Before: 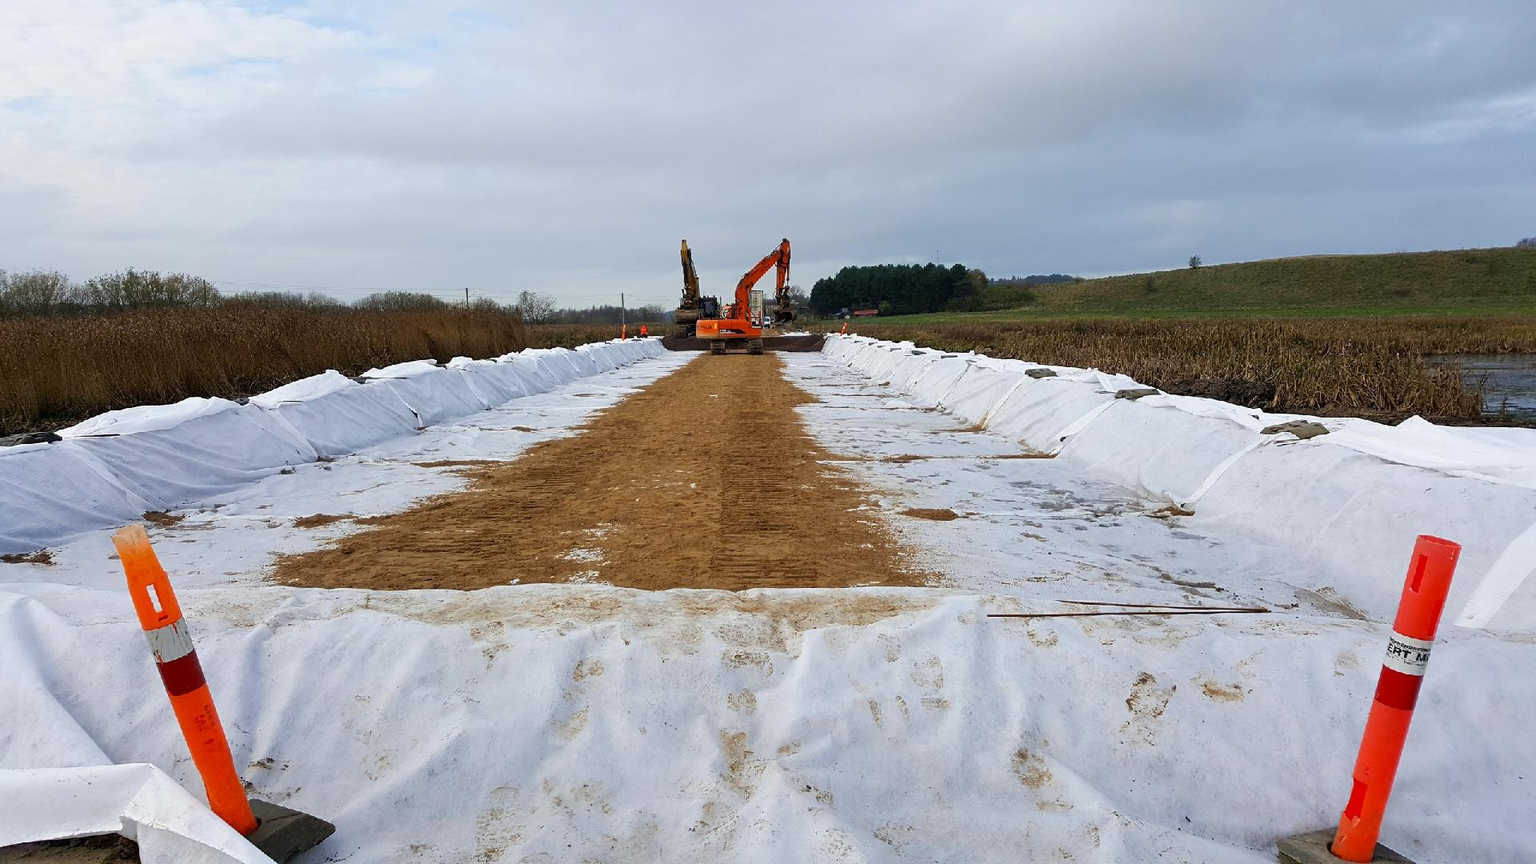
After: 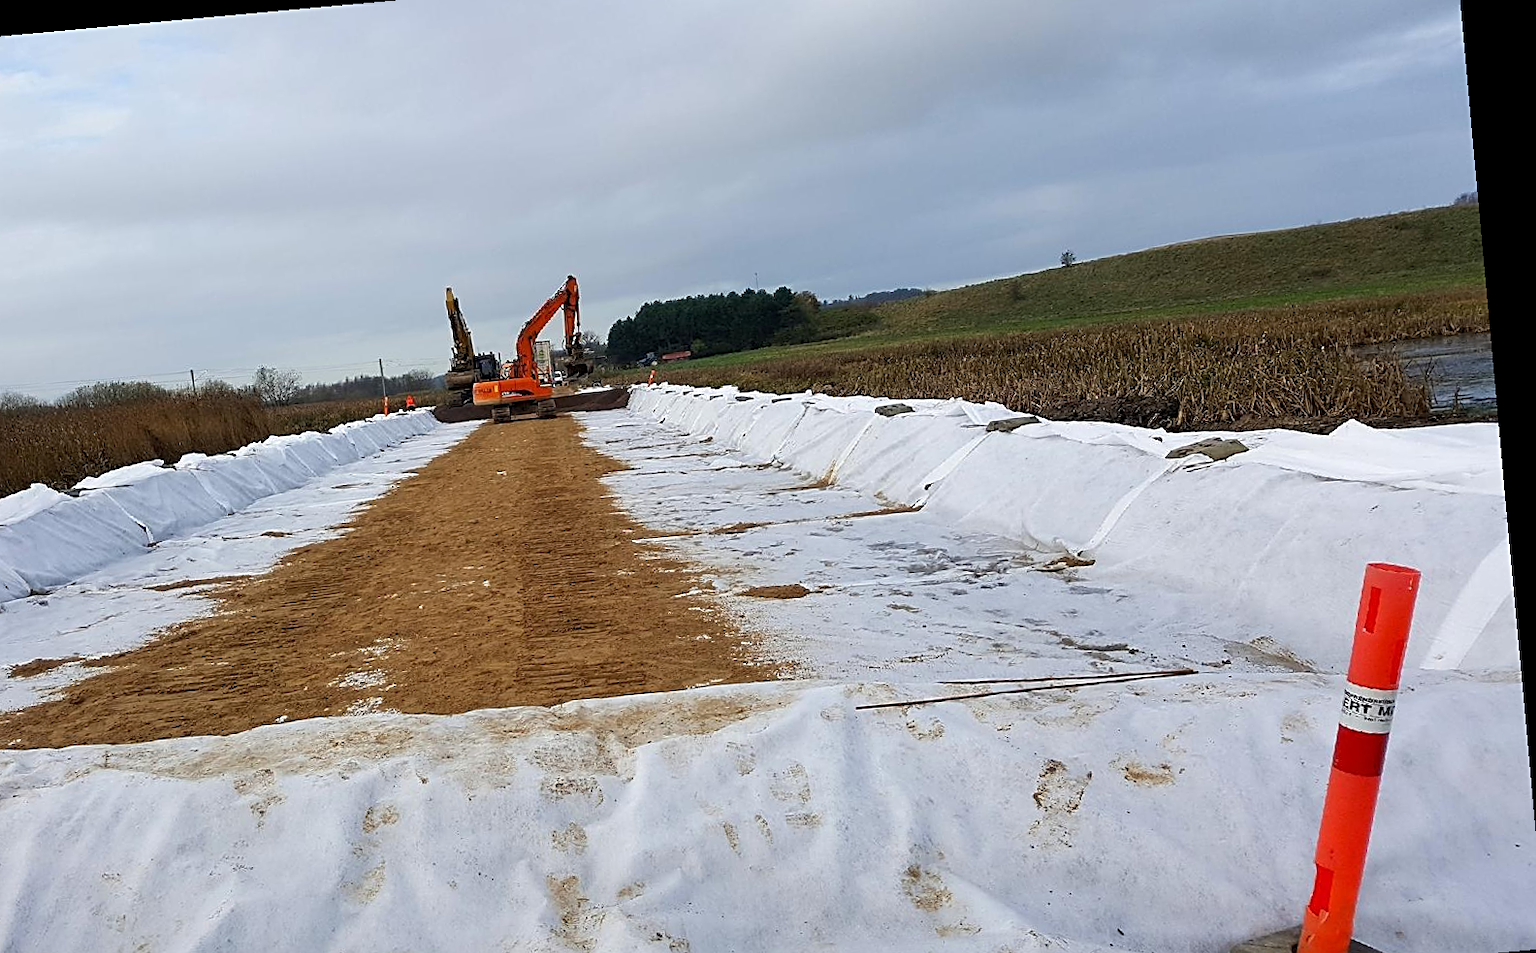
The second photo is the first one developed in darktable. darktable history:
sharpen: on, module defaults
rotate and perspective: rotation -5.2°, automatic cropping off
crop and rotate: left 20.74%, top 7.912%, right 0.375%, bottom 13.378%
